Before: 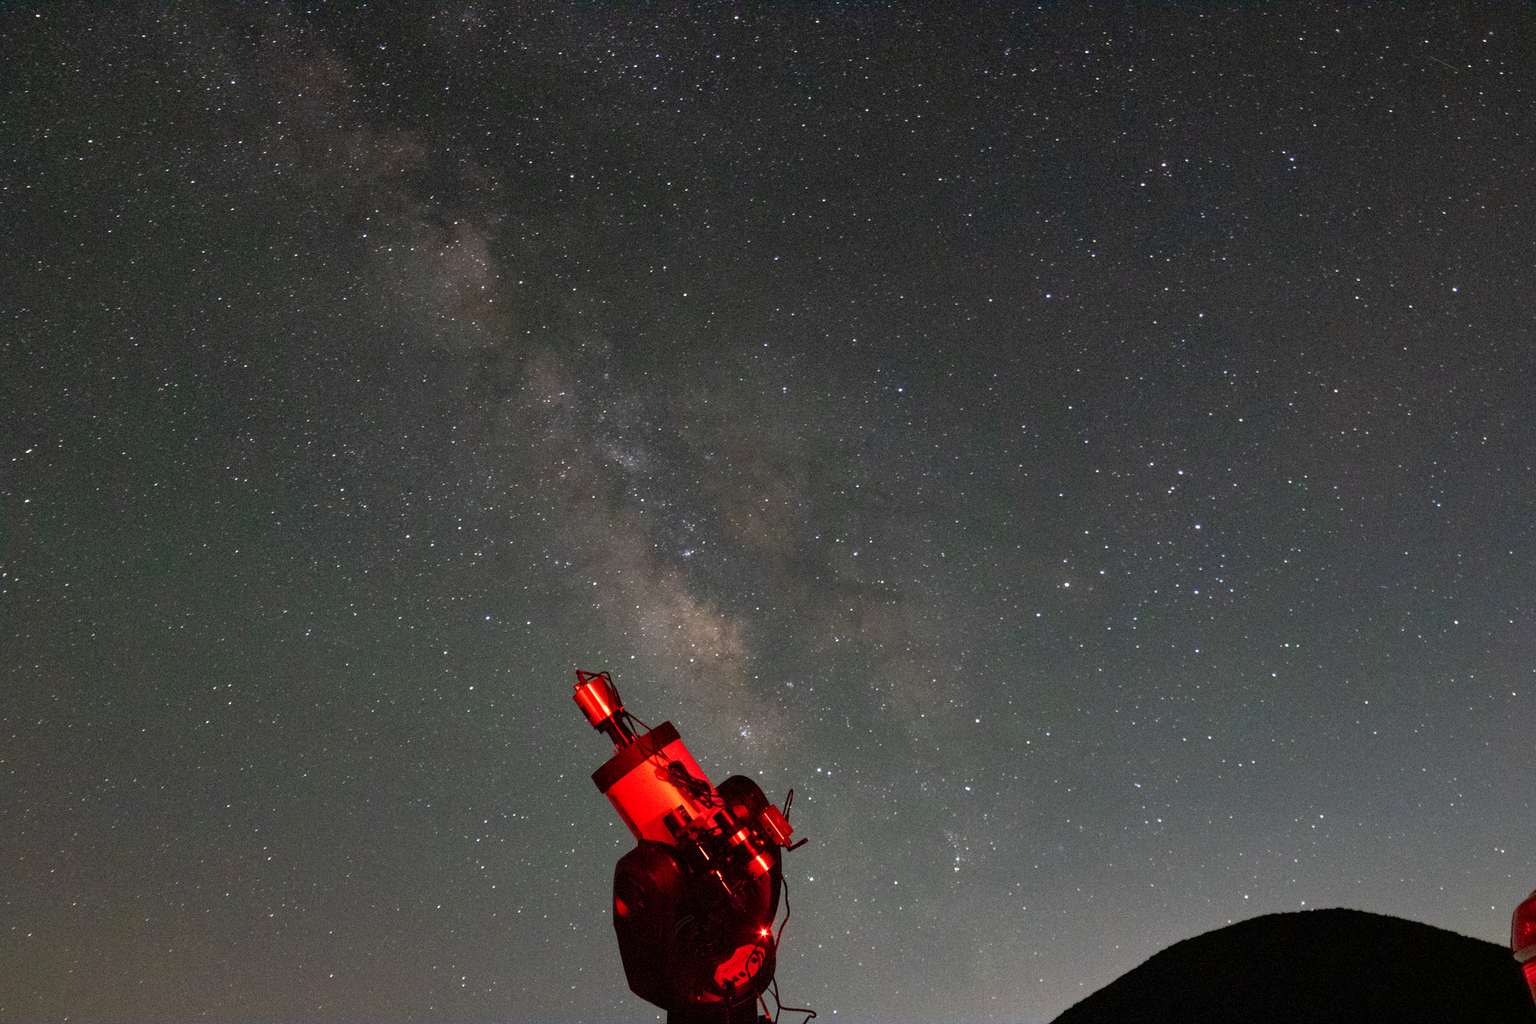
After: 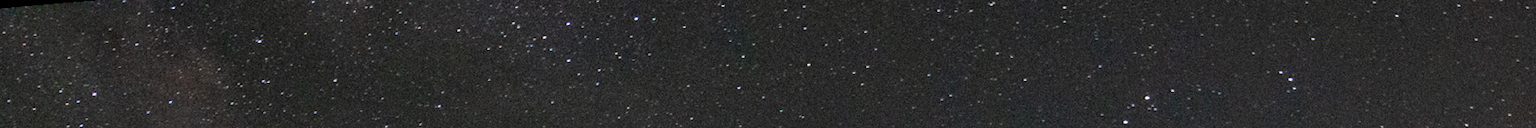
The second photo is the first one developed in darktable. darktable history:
crop and rotate: left 9.644%, top 9.491%, right 6.021%, bottom 80.509%
rotate and perspective: rotation -4.86°, automatic cropping off
